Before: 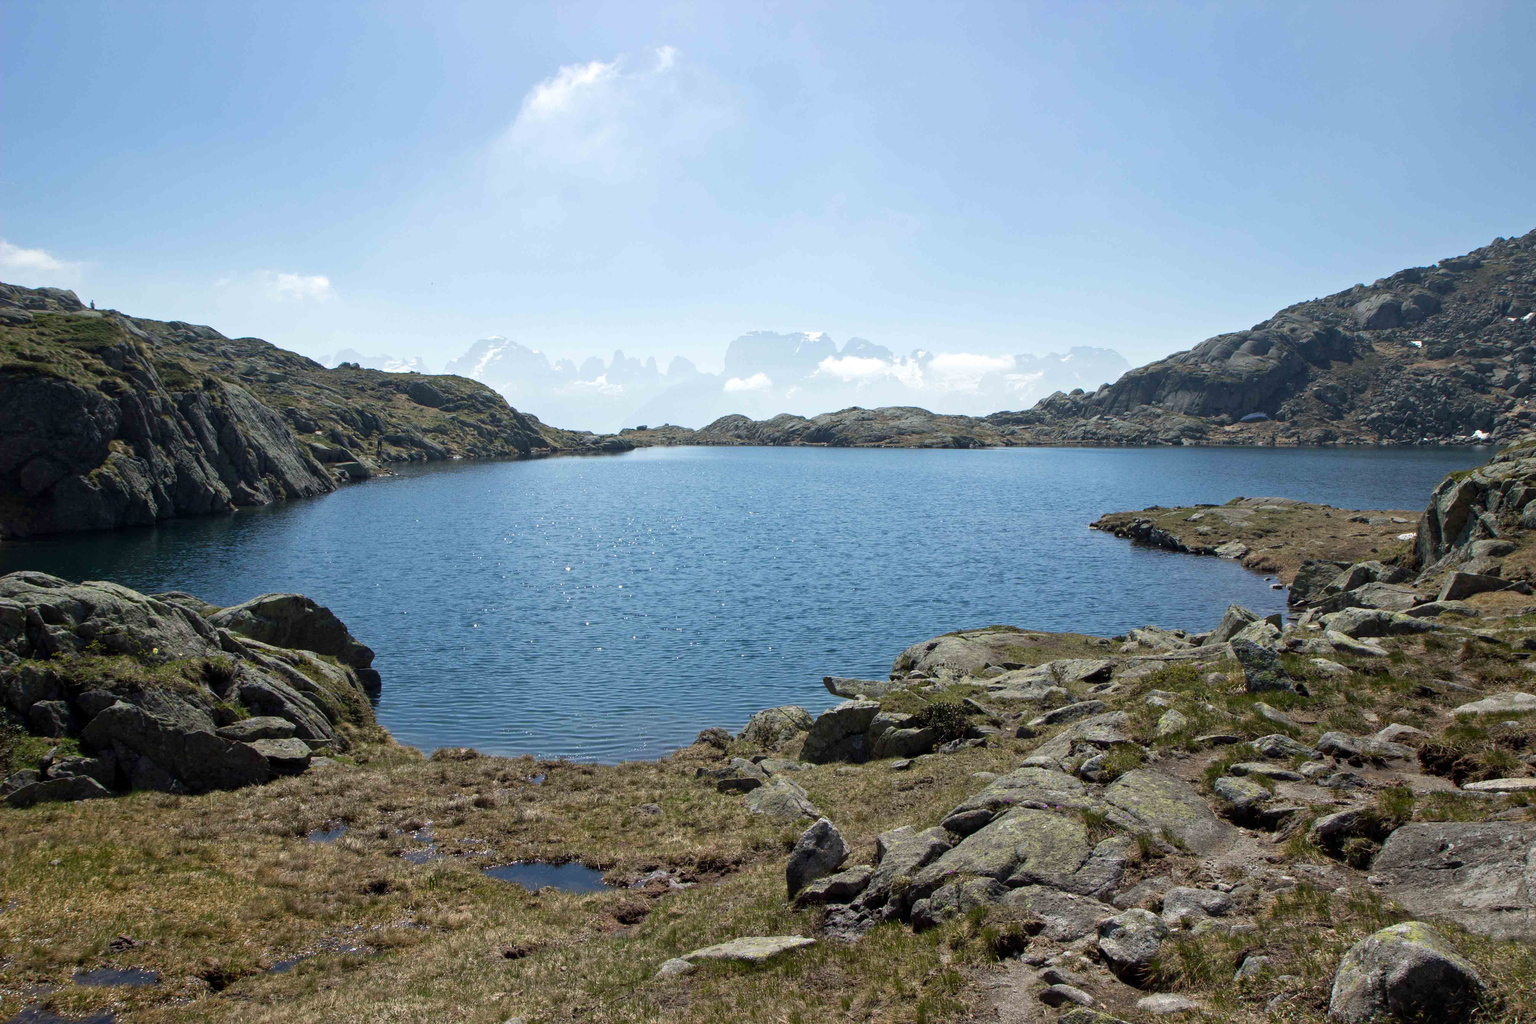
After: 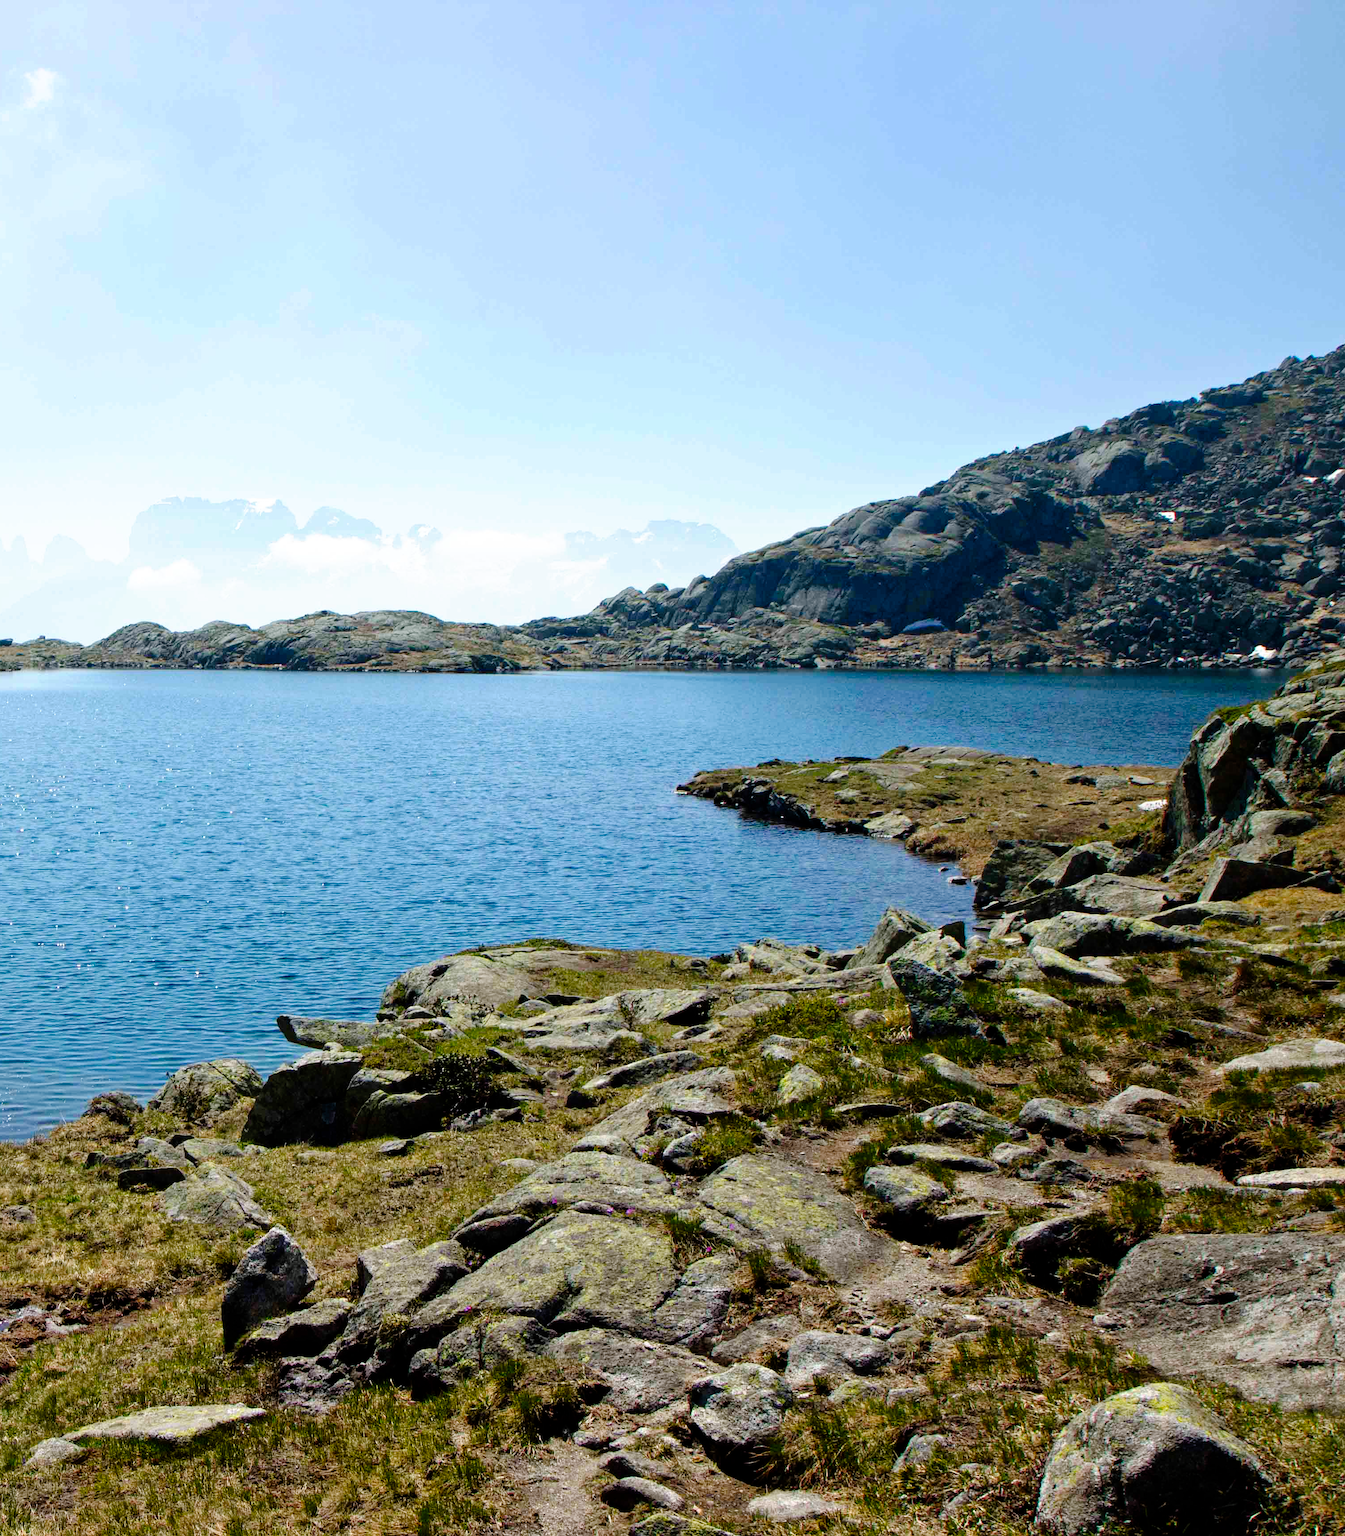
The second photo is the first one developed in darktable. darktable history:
crop: left 41.601%
color balance rgb: shadows lift › chroma 0.763%, shadows lift › hue 115.47°, perceptual saturation grading › global saturation 30.849%
tone curve: curves: ch0 [(0, 0) (0.003, 0) (0.011, 0.001) (0.025, 0.001) (0.044, 0.003) (0.069, 0.009) (0.1, 0.018) (0.136, 0.032) (0.177, 0.074) (0.224, 0.13) (0.277, 0.218) (0.335, 0.321) (0.399, 0.425) (0.468, 0.523) (0.543, 0.617) (0.623, 0.708) (0.709, 0.789) (0.801, 0.873) (0.898, 0.967) (1, 1)], preserve colors none
